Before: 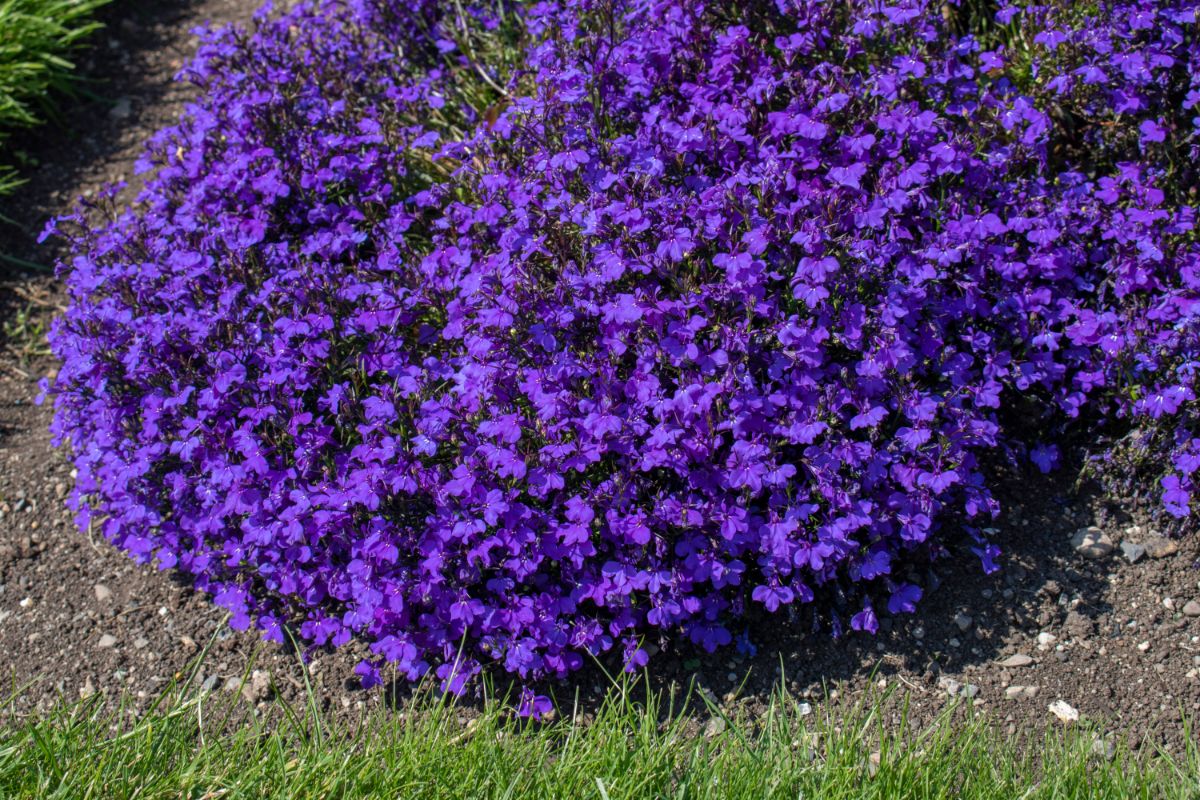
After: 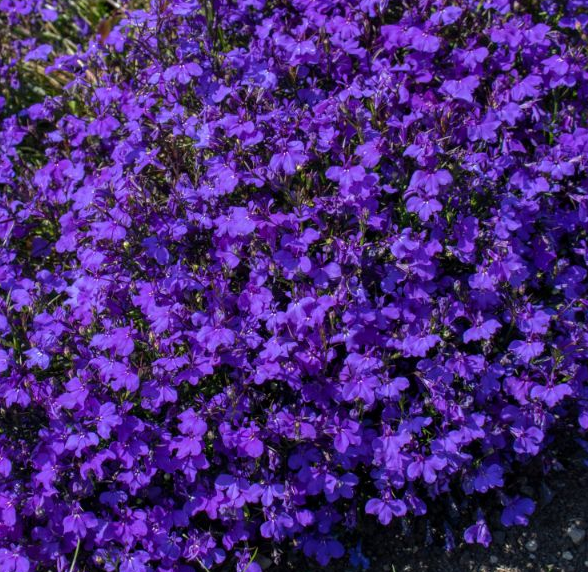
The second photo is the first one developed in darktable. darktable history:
crop: left 32.295%, top 10.942%, right 18.683%, bottom 17.479%
